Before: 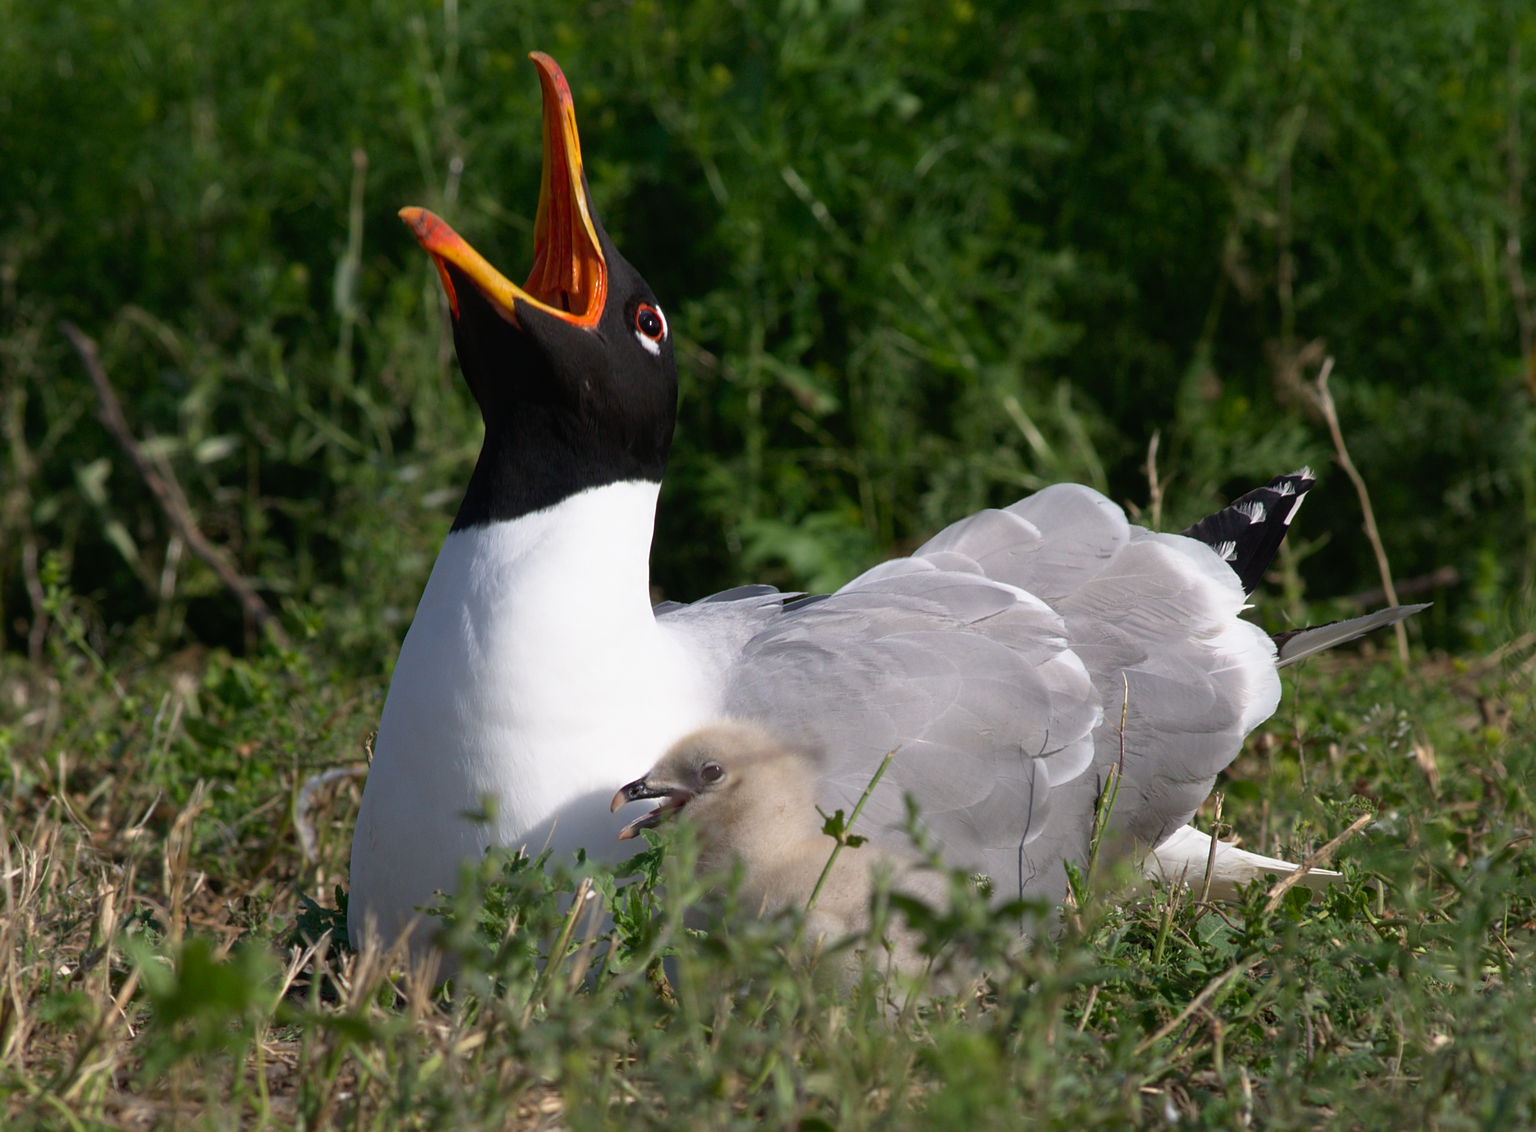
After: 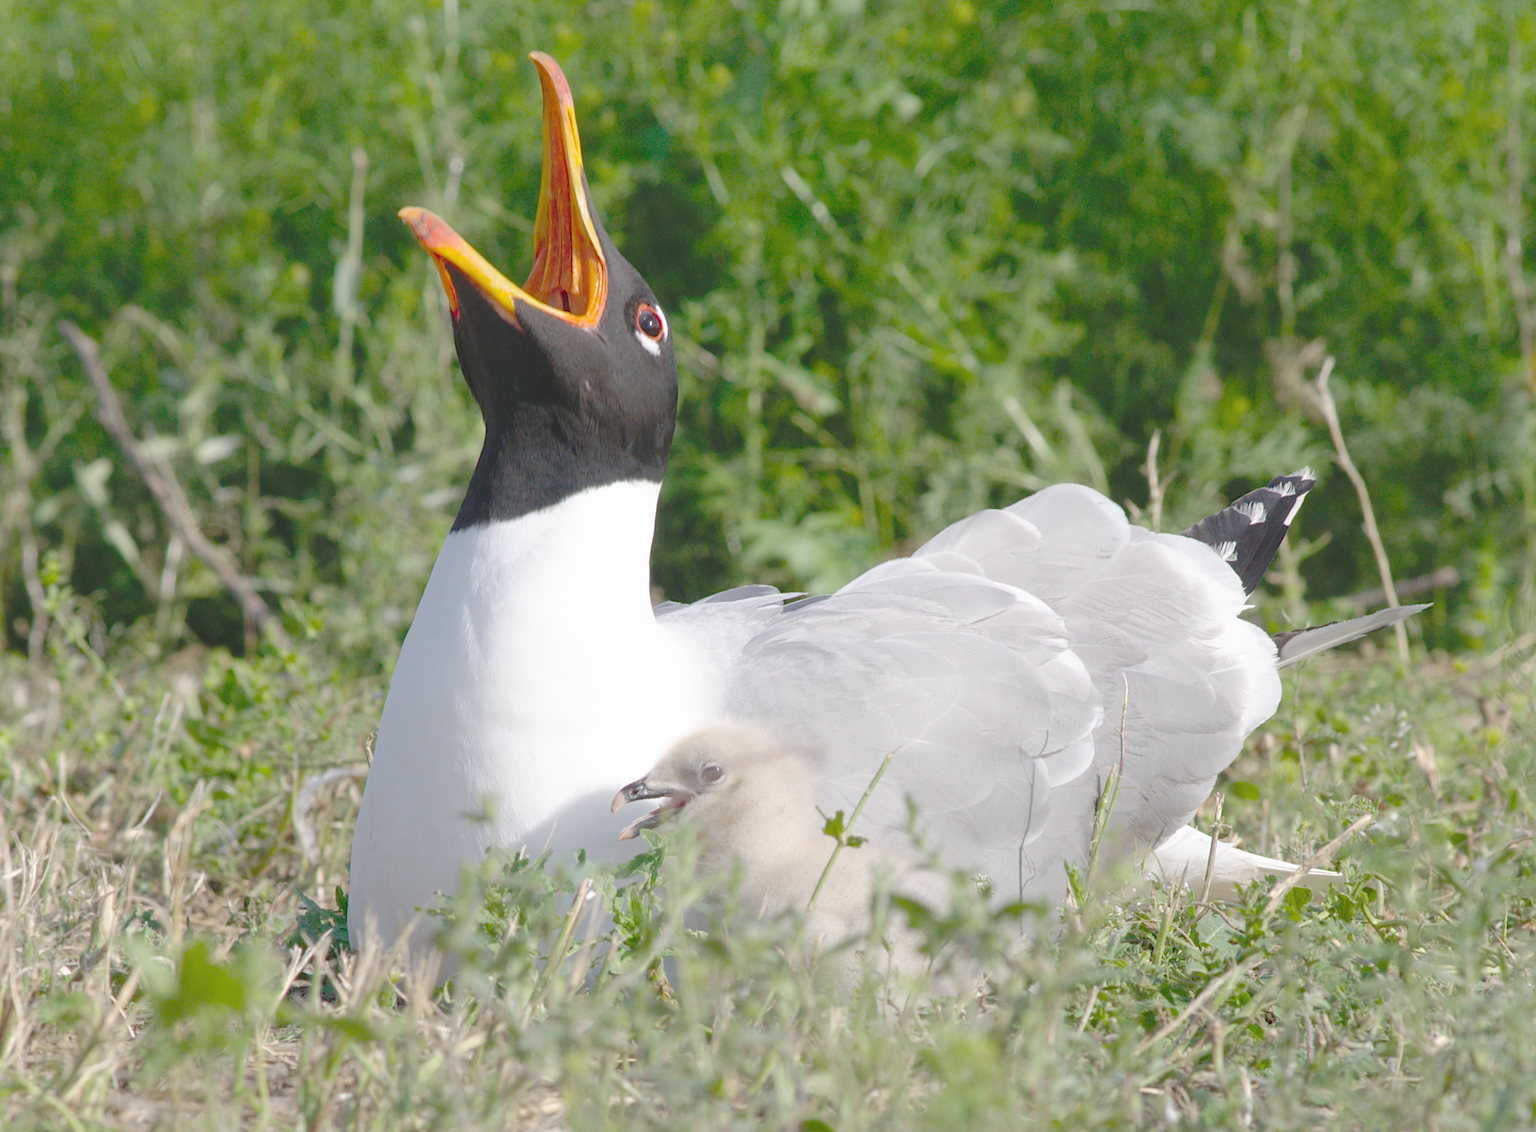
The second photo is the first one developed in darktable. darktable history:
exposure: black level correction -0.003, exposure 0.034 EV, compensate highlight preservation false
